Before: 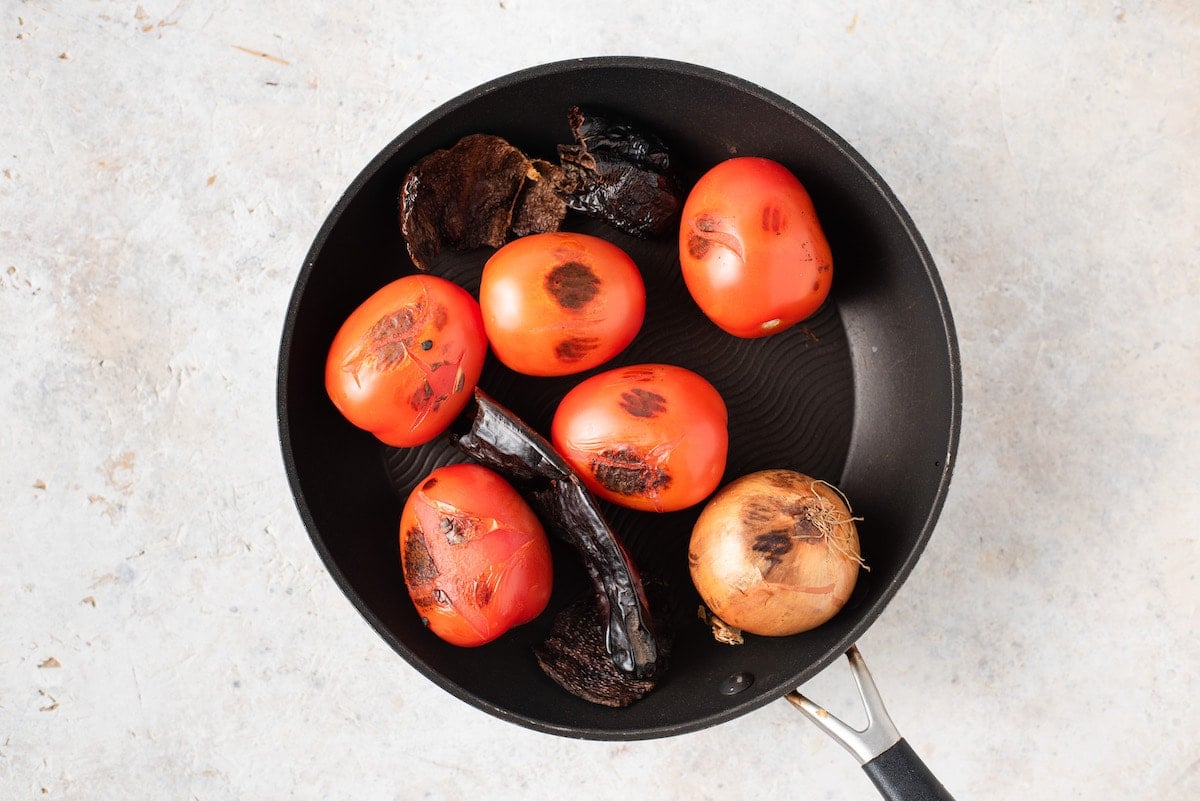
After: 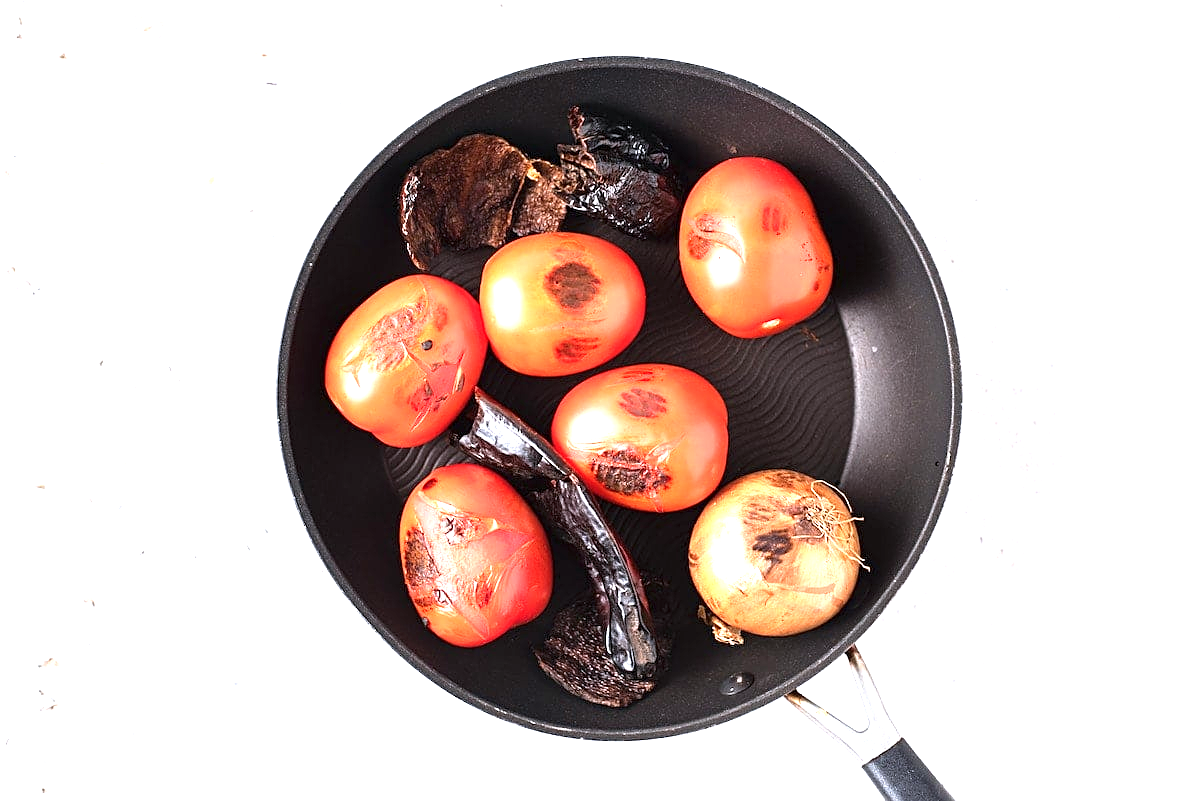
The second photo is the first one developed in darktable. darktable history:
sharpen: on, module defaults
exposure: black level correction 0, exposure 1.2 EV, compensate highlight preservation false
color calibration: illuminant as shot in camera, x 0.358, y 0.373, temperature 4628.91 K
